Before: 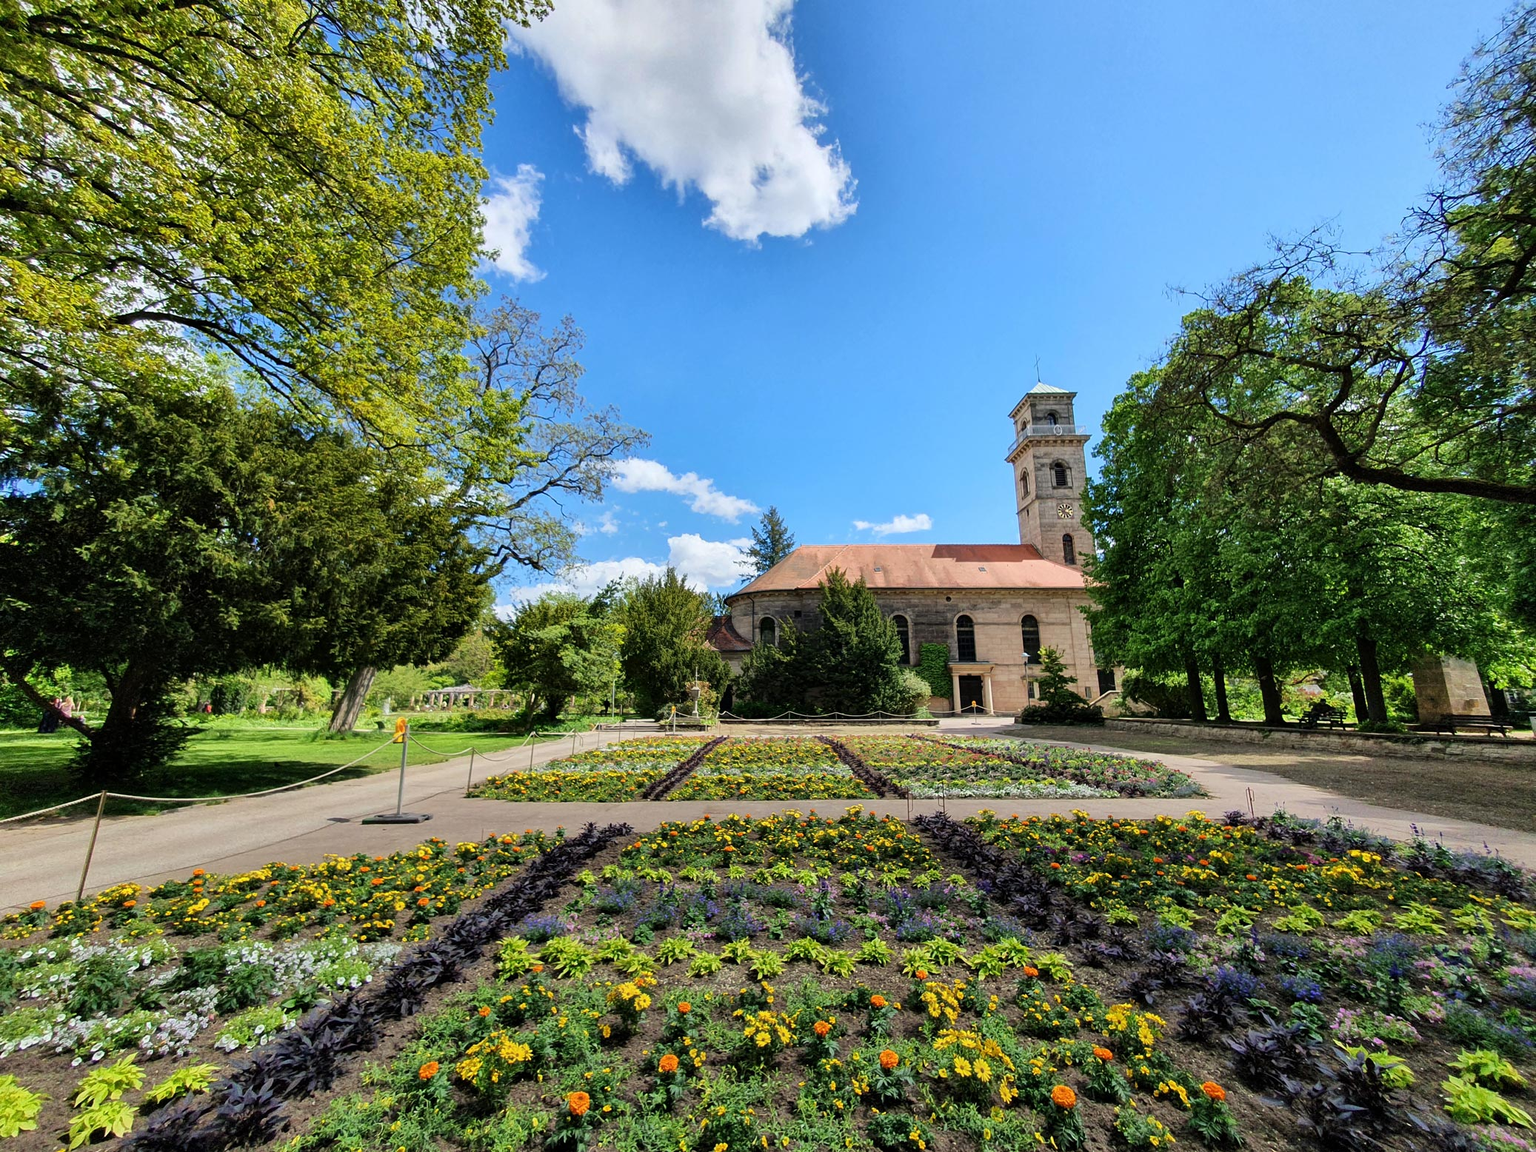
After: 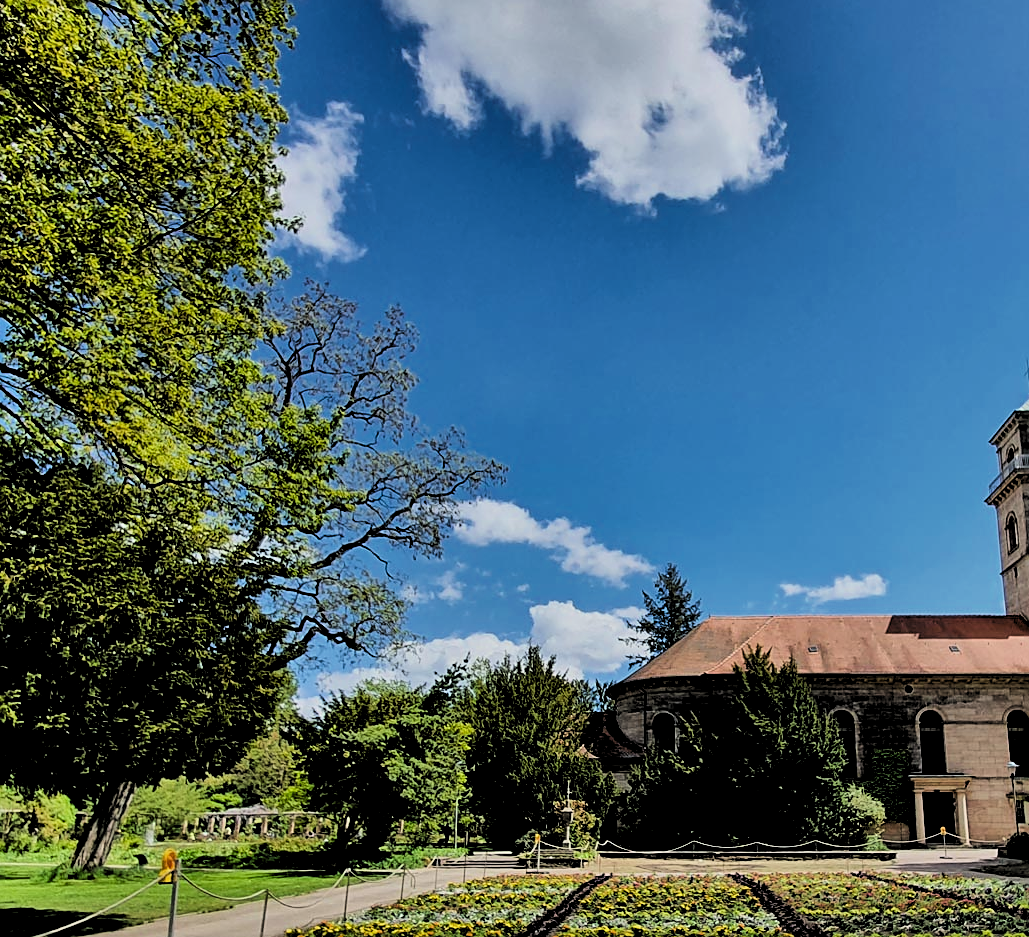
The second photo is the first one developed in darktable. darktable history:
crop: left 17.94%, top 7.747%, right 32.441%, bottom 31.985%
filmic rgb: black relative exposure -7.46 EV, white relative exposure 4.87 EV, hardness 3.39, color science v6 (2022), iterations of high-quality reconstruction 0
sharpen: on, module defaults
shadows and highlights: shadows 52.35, highlights -28.56, soften with gaussian
contrast brightness saturation: contrast 0.067, brightness -0.135, saturation 0.045
levels: levels [0.182, 0.542, 0.902]
